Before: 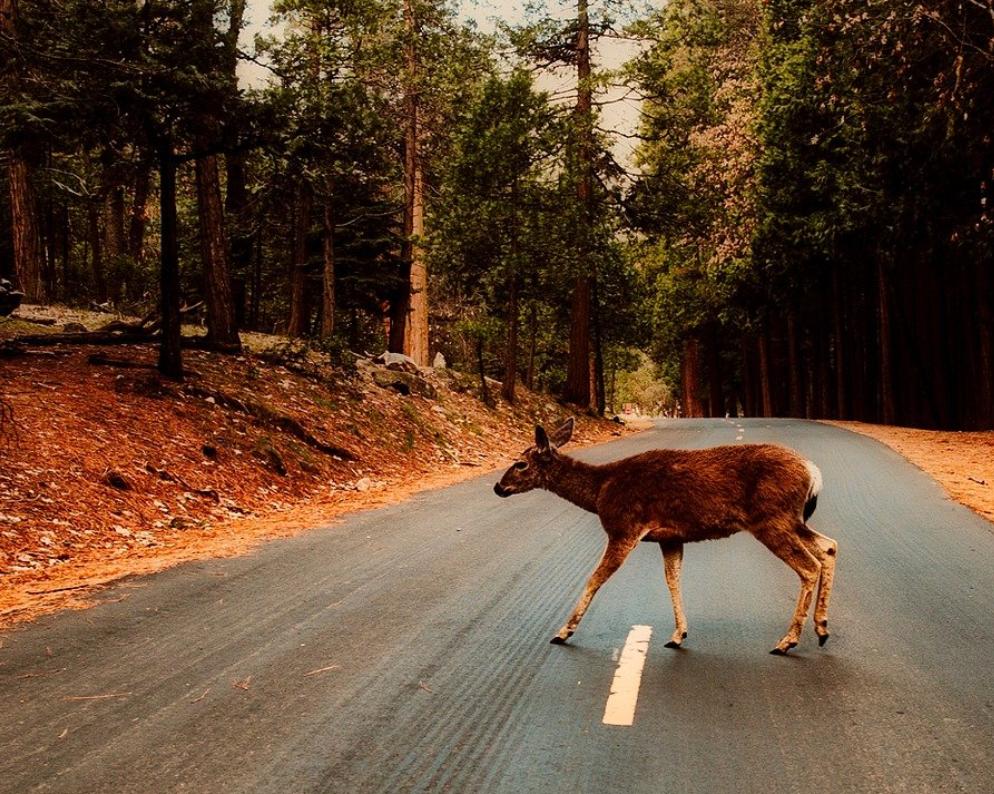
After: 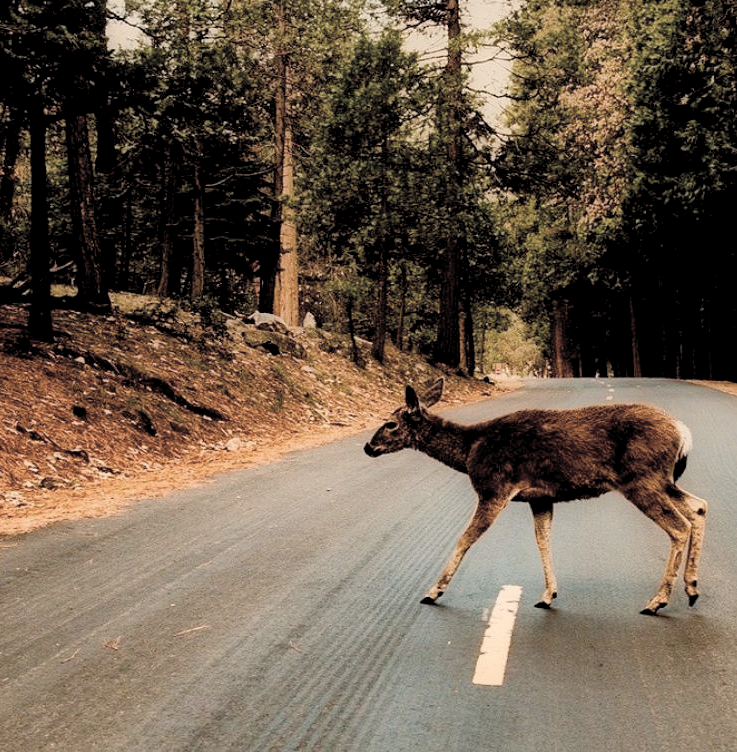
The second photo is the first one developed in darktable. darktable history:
contrast brightness saturation: brightness 0.18, saturation -0.5
color balance rgb: shadows lift › chroma 3%, shadows lift › hue 240.84°, highlights gain › chroma 3%, highlights gain › hue 73.2°, global offset › luminance -0.5%, perceptual saturation grading › global saturation 20%, perceptual saturation grading › highlights -25%, perceptual saturation grading › shadows 50%, global vibrance 25.26%
crop and rotate: left 13.15%, top 5.251%, right 12.609%
